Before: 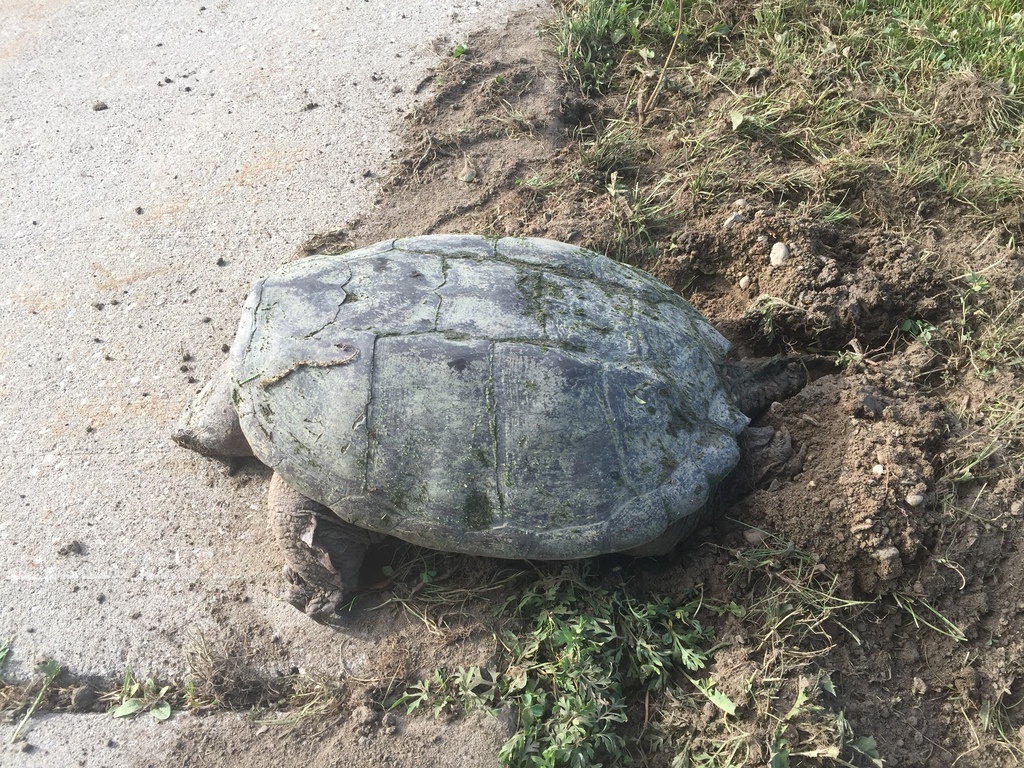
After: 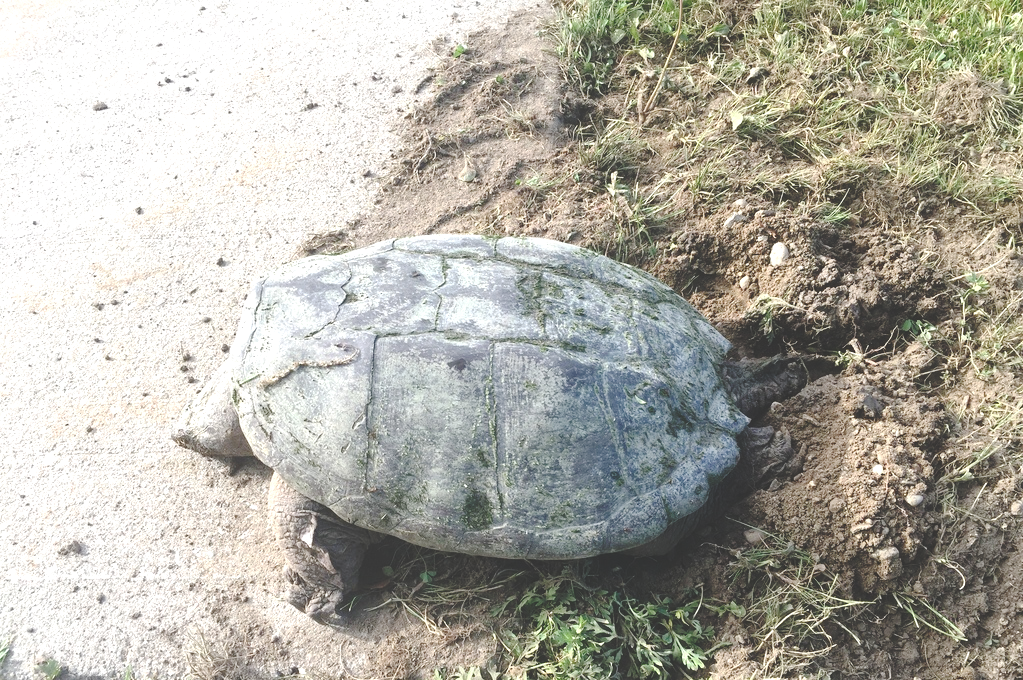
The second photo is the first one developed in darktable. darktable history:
exposure: black level correction 0, exposure 0.498 EV, compensate exposure bias true, compensate highlight preservation false
base curve: curves: ch0 [(0, 0.024) (0.055, 0.065) (0.121, 0.166) (0.236, 0.319) (0.693, 0.726) (1, 1)], preserve colors none
crop and rotate: top 0%, bottom 11.393%
